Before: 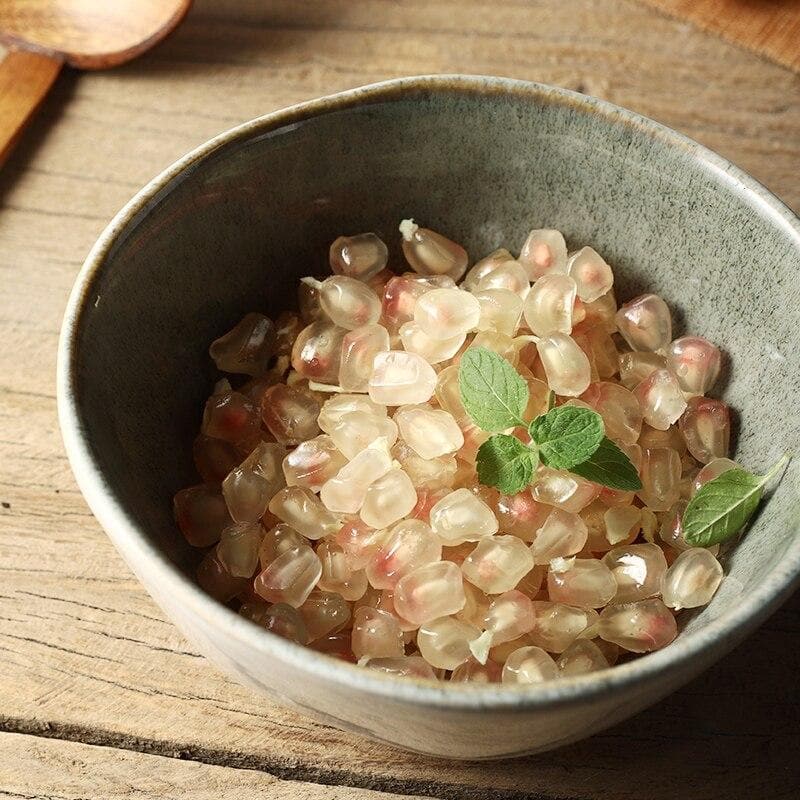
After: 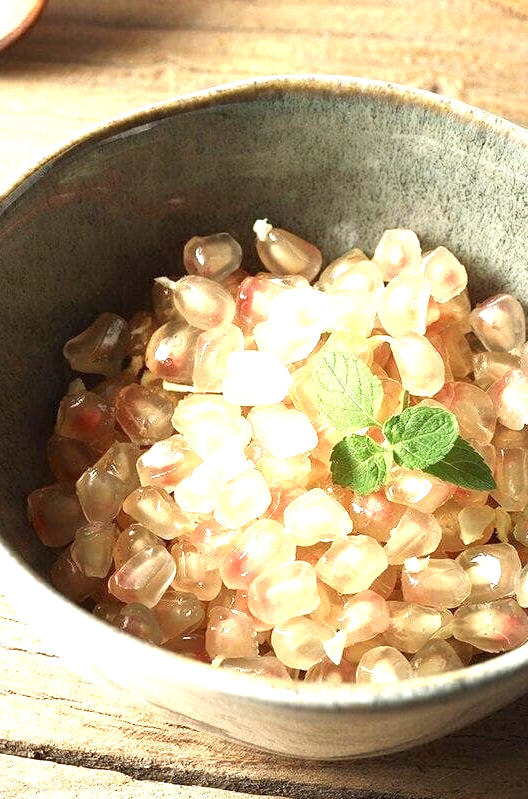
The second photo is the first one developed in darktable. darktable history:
crop and rotate: left 18.442%, right 15.508%
exposure: black level correction 0, exposure 1.2 EV, compensate highlight preservation false
